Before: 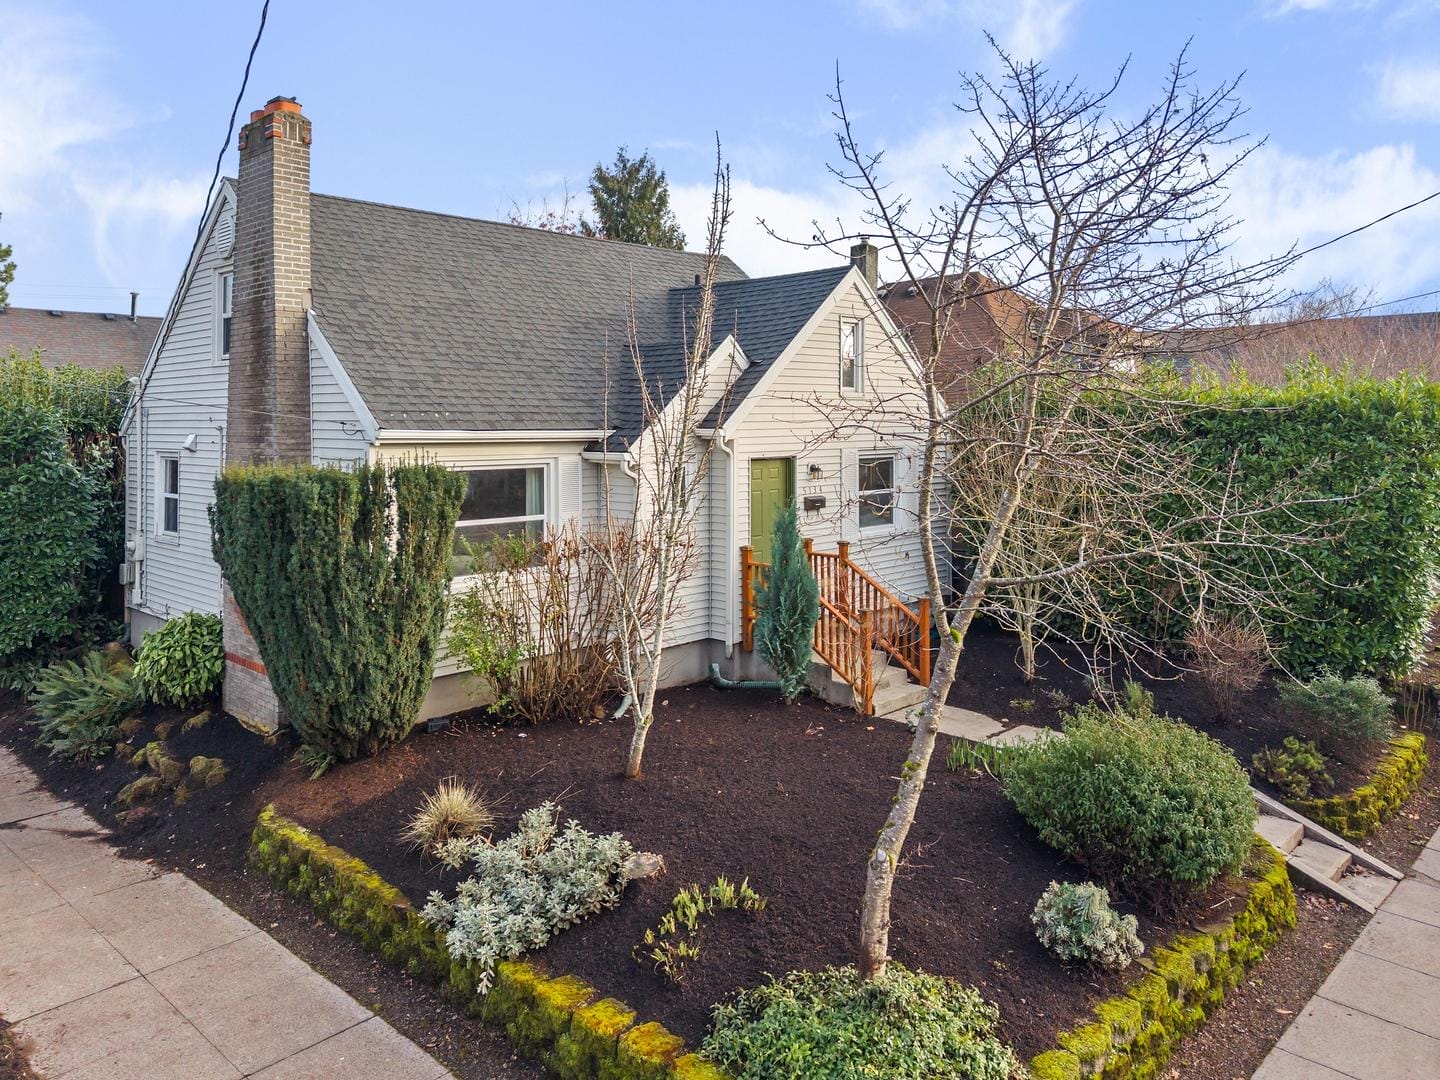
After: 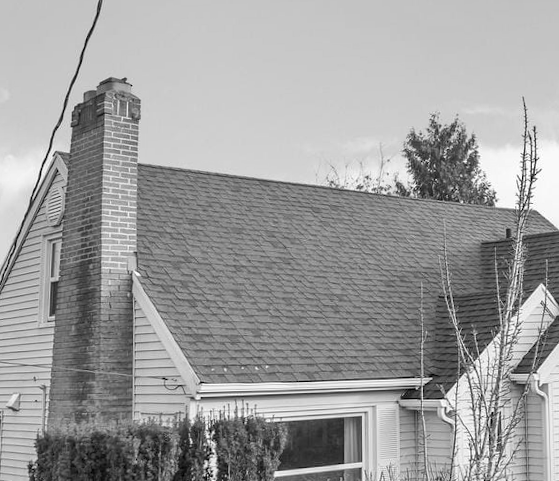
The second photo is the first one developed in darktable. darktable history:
rotate and perspective: rotation -1.68°, lens shift (vertical) -0.146, crop left 0.049, crop right 0.912, crop top 0.032, crop bottom 0.96
crop and rotate: left 10.817%, top 0.062%, right 47.194%, bottom 53.626%
monochrome: on, module defaults
